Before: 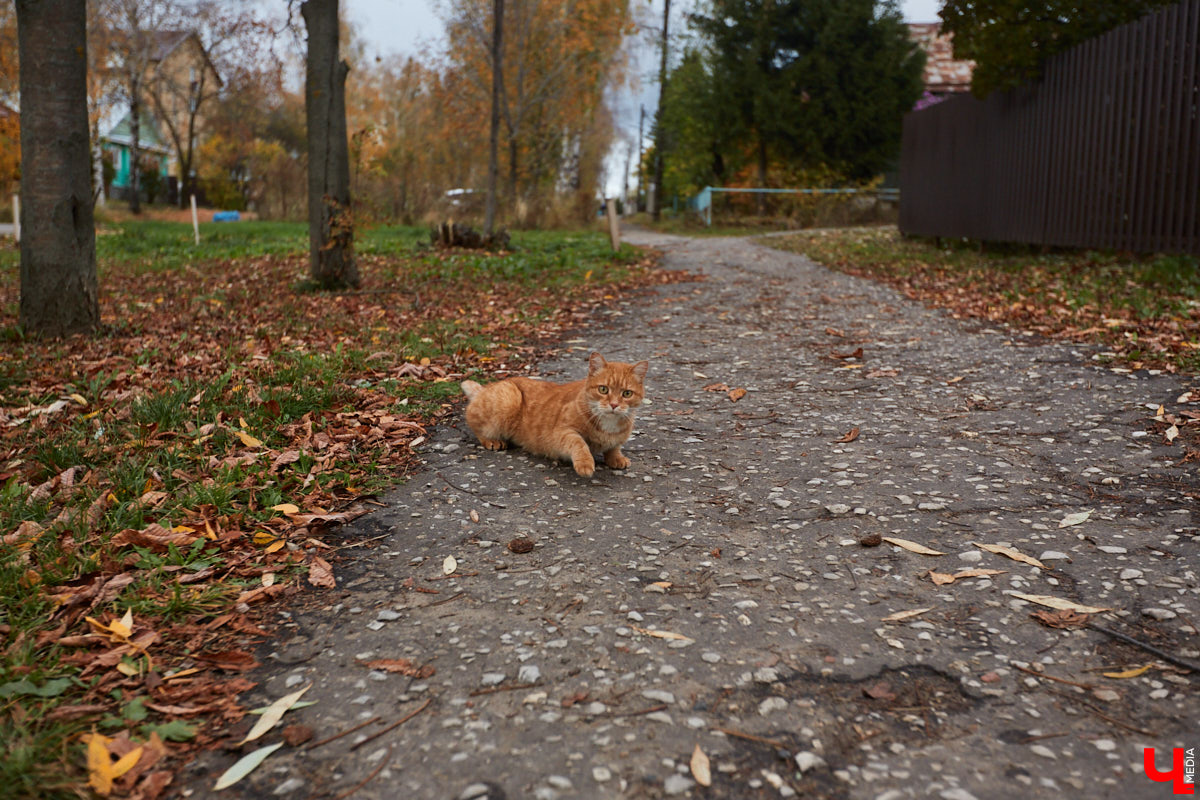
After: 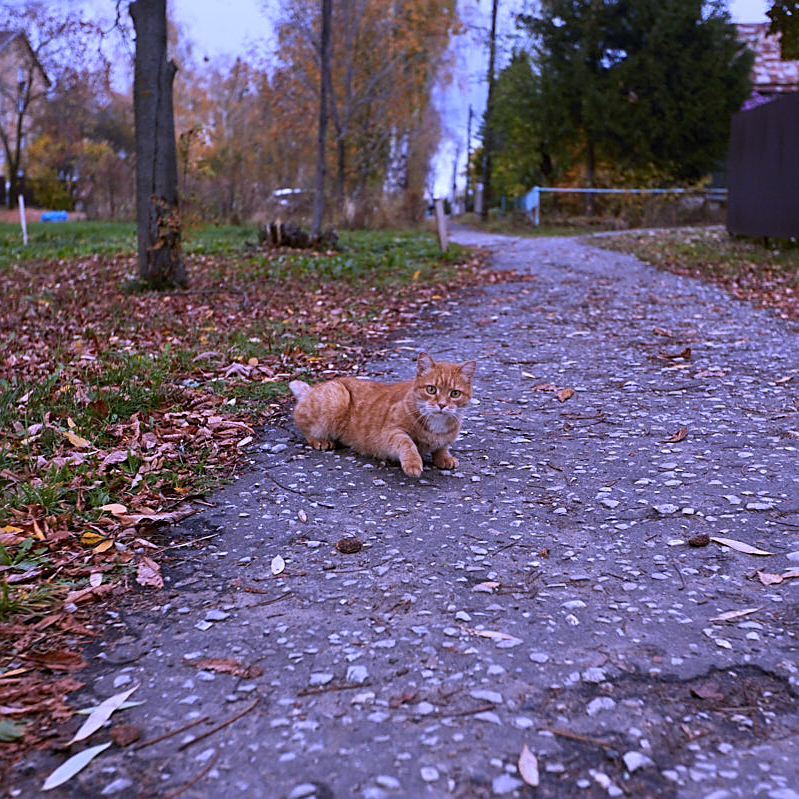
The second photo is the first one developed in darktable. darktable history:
crop and rotate: left 14.385%, right 18.948%
sharpen: on, module defaults
white balance: red 0.98, blue 1.61
